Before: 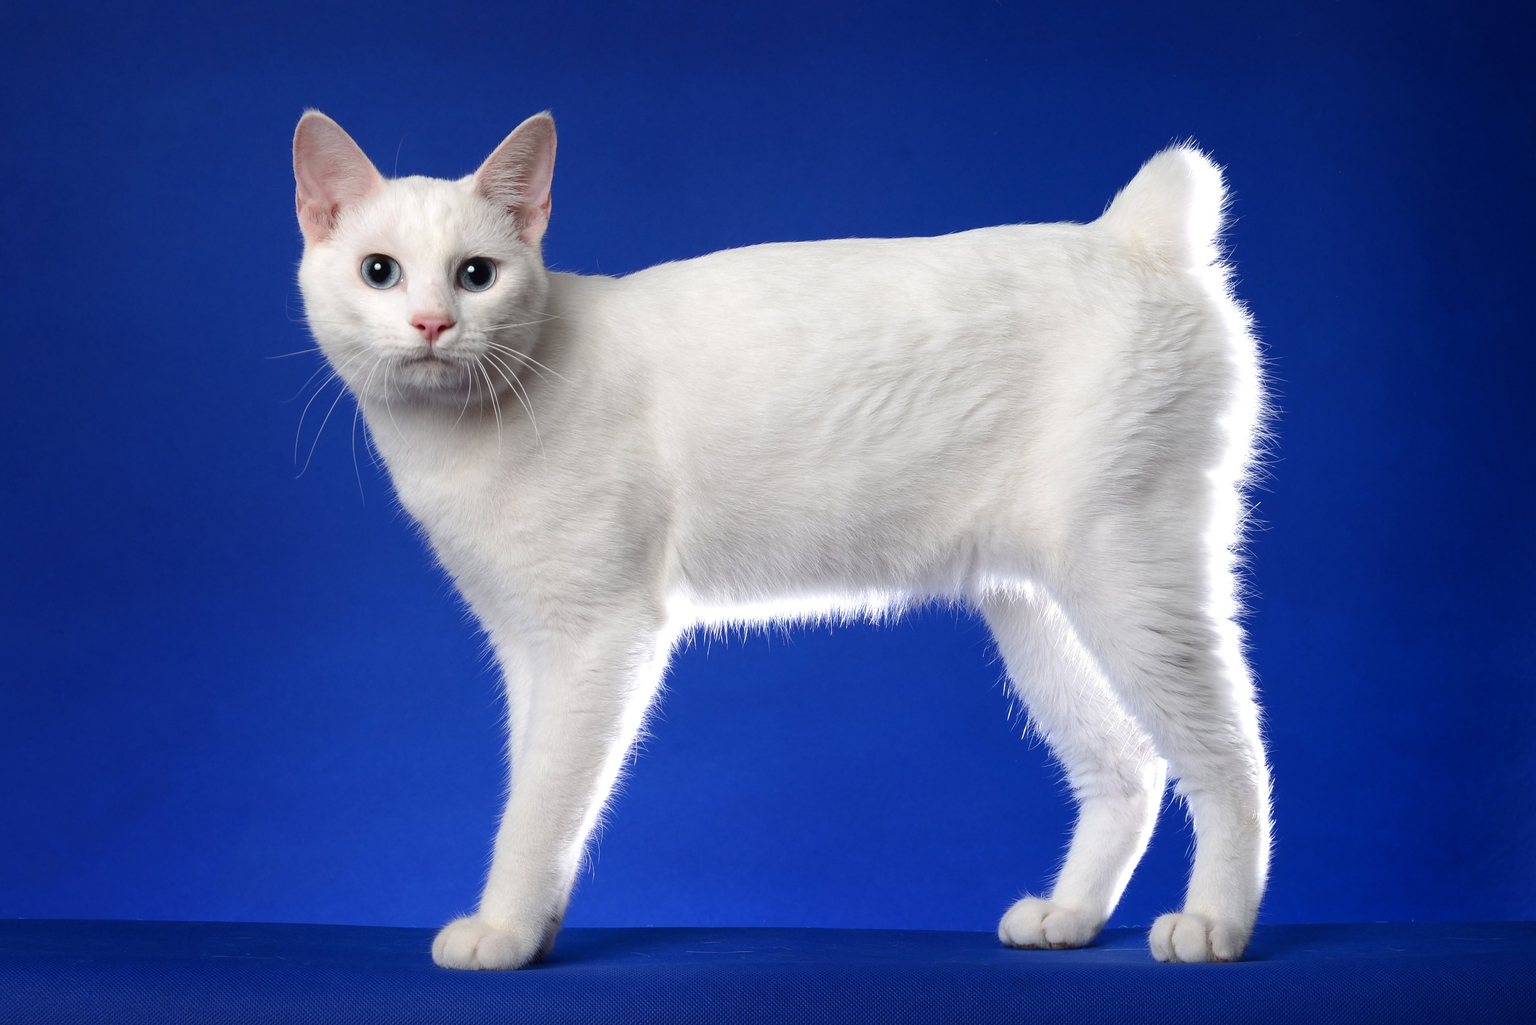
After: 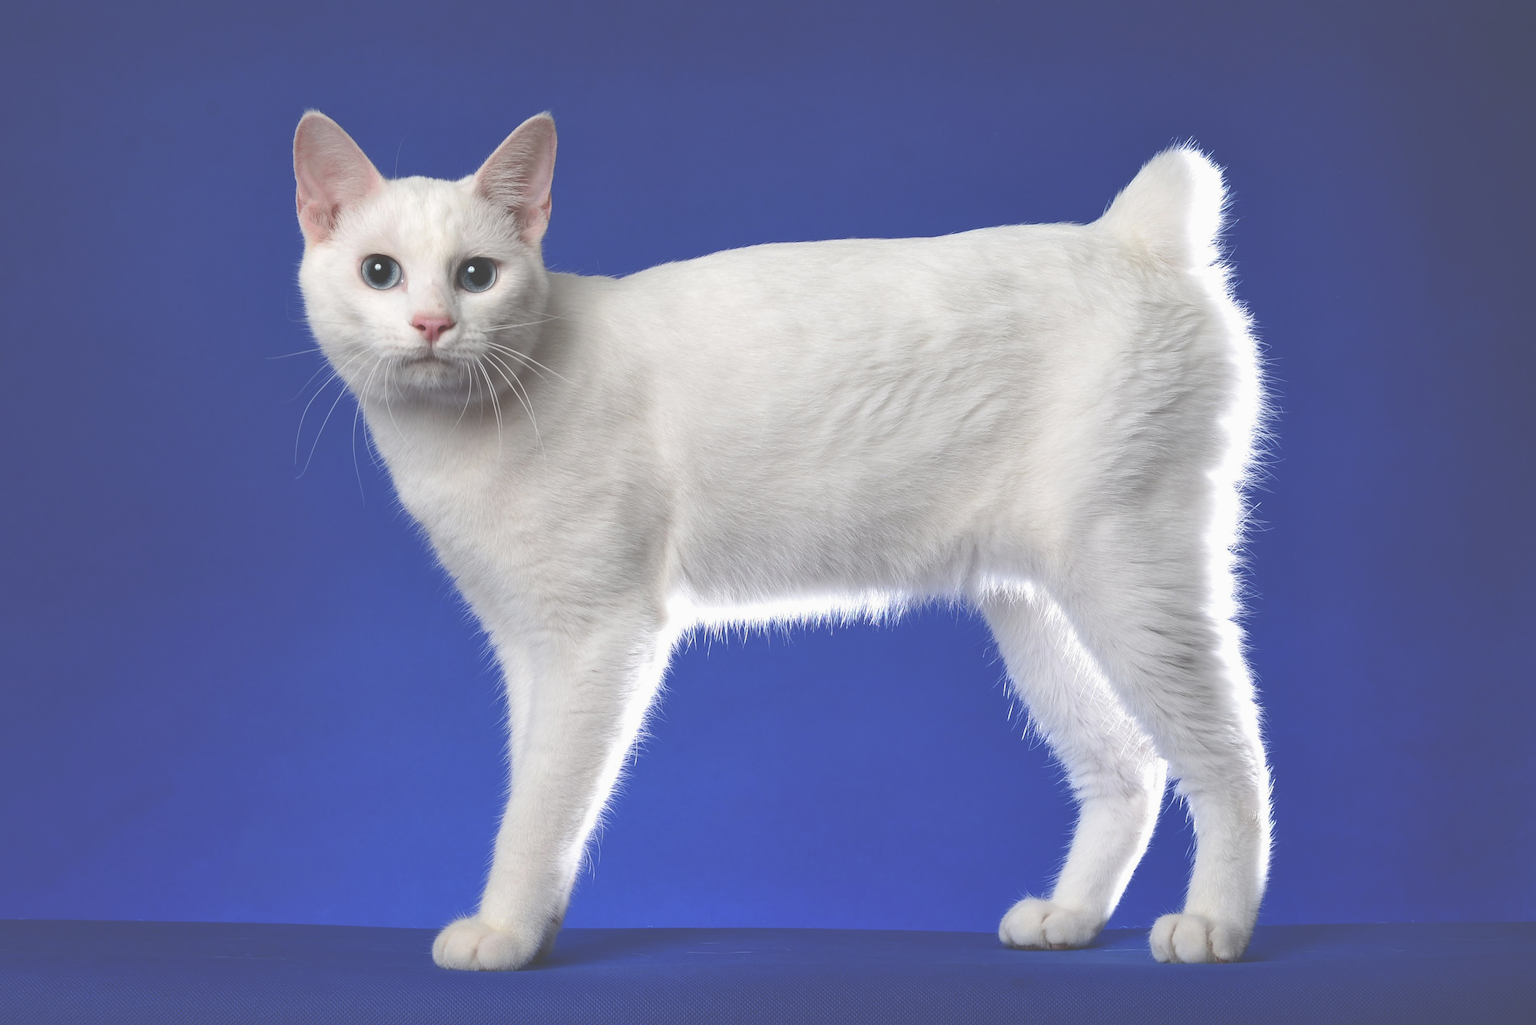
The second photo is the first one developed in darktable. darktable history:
exposure: black level correction -0.061, exposure -0.049 EV, compensate highlight preservation false
shadows and highlights: shadows 36.89, highlights -27.6, soften with gaussian
